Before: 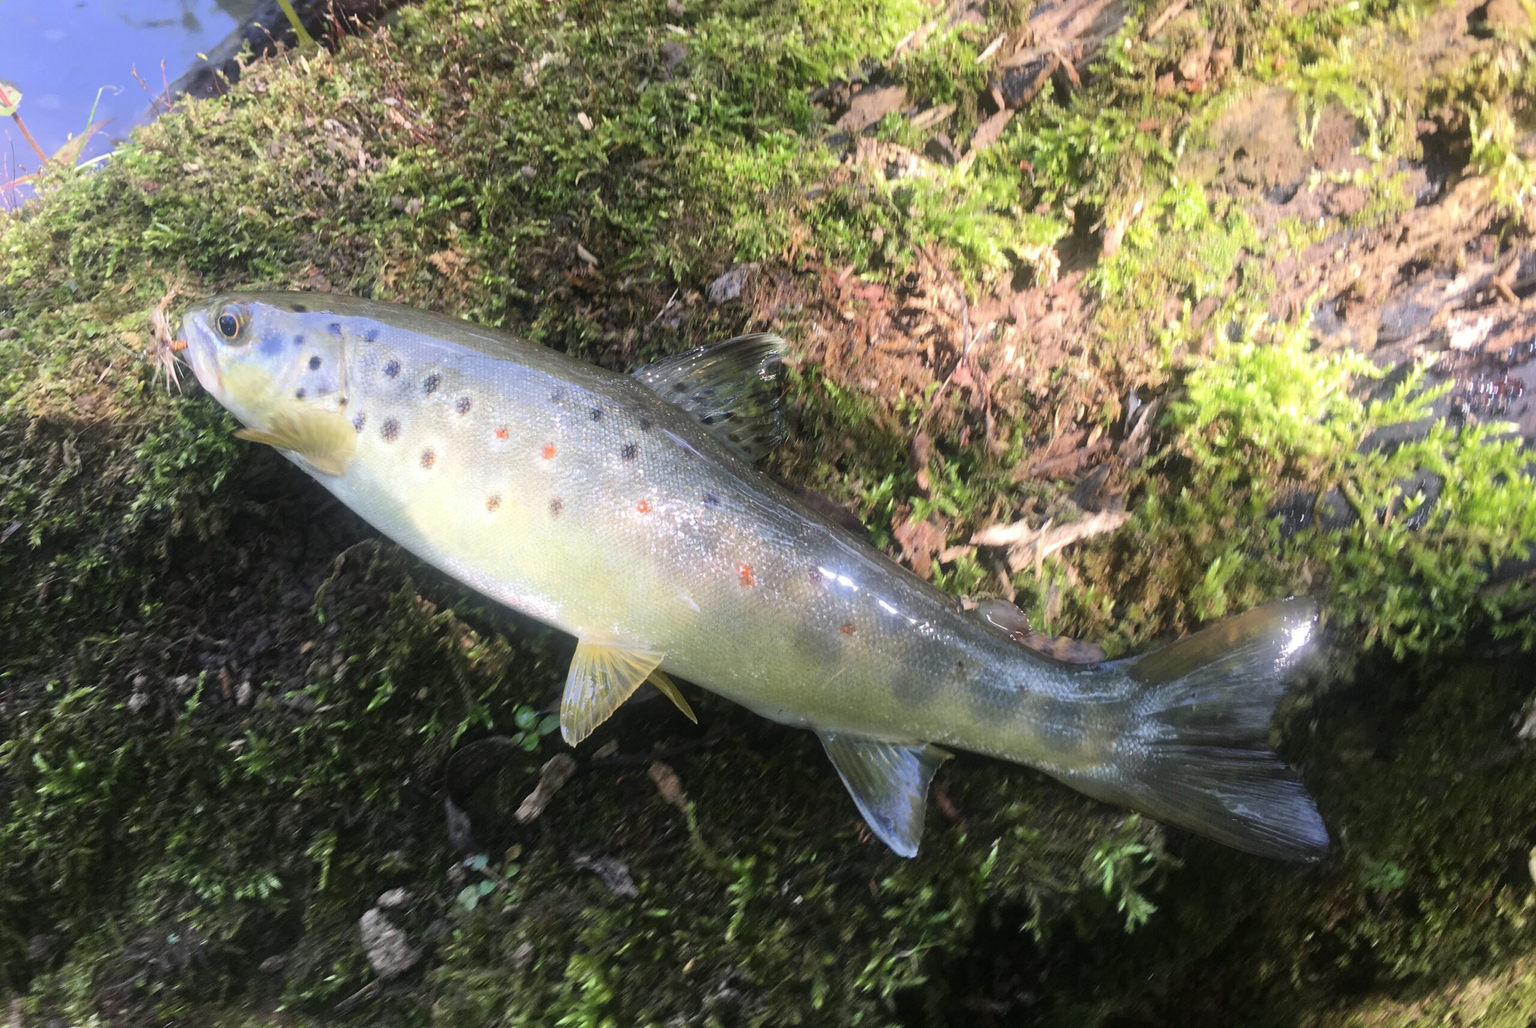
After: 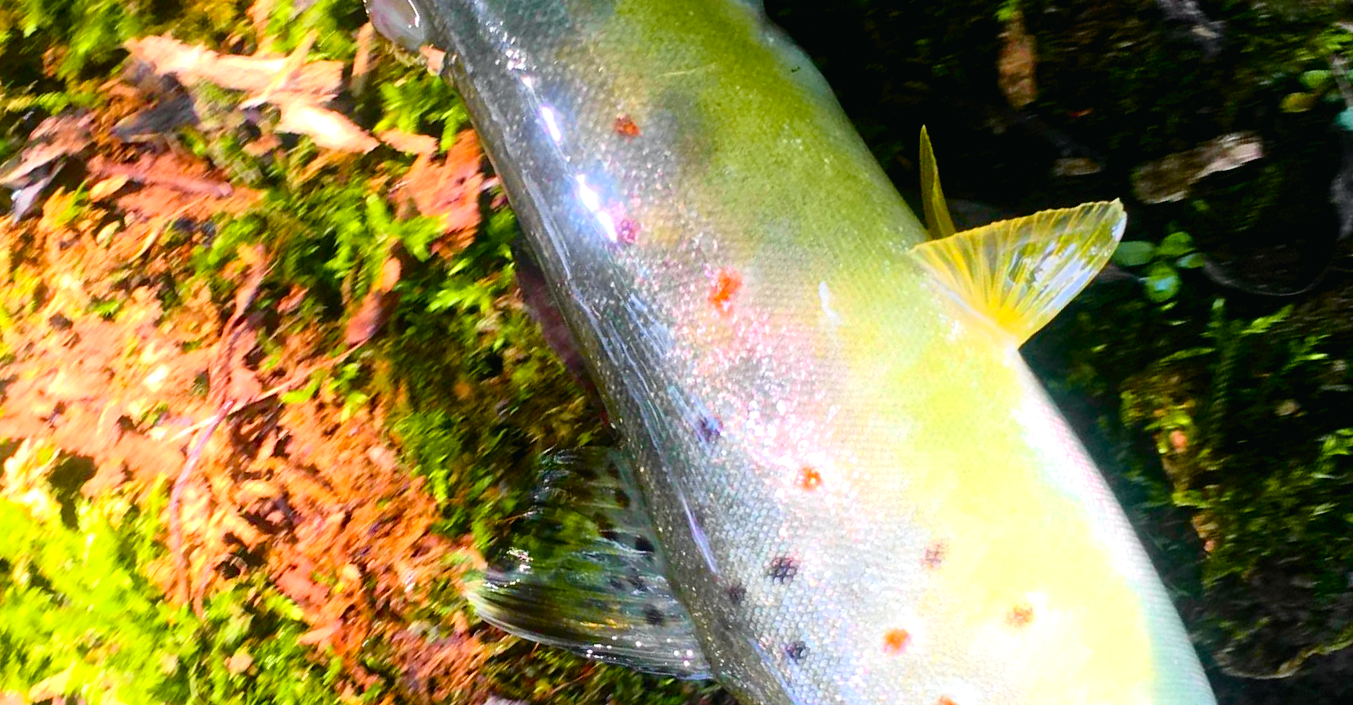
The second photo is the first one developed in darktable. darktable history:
contrast brightness saturation: saturation -0.054
tone curve: curves: ch0 [(0, 0.013) (0.137, 0.121) (0.326, 0.386) (0.489, 0.573) (0.663, 0.749) (0.854, 0.897) (1, 0.974)]; ch1 [(0, 0) (0.366, 0.367) (0.475, 0.453) (0.494, 0.493) (0.504, 0.497) (0.544, 0.579) (0.562, 0.619) (0.622, 0.694) (1, 1)]; ch2 [(0, 0) (0.333, 0.346) (0.375, 0.375) (0.424, 0.43) (0.476, 0.492) (0.502, 0.503) (0.533, 0.541) (0.572, 0.615) (0.605, 0.656) (0.641, 0.709) (1, 1)], color space Lab, independent channels, preserve colors none
crop and rotate: angle 148.4°, left 9.155%, top 15.589%, right 4.423%, bottom 17.149%
color balance rgb: global offset › luminance -0.867%, linear chroma grading › global chroma 42.234%, perceptual saturation grading › global saturation 0.594%, perceptual saturation grading › mid-tones 6.28%, perceptual saturation grading › shadows 71.873%, perceptual brilliance grading › global brilliance 14.28%, perceptual brilliance grading › shadows -35.748%, global vibrance 21.716%
